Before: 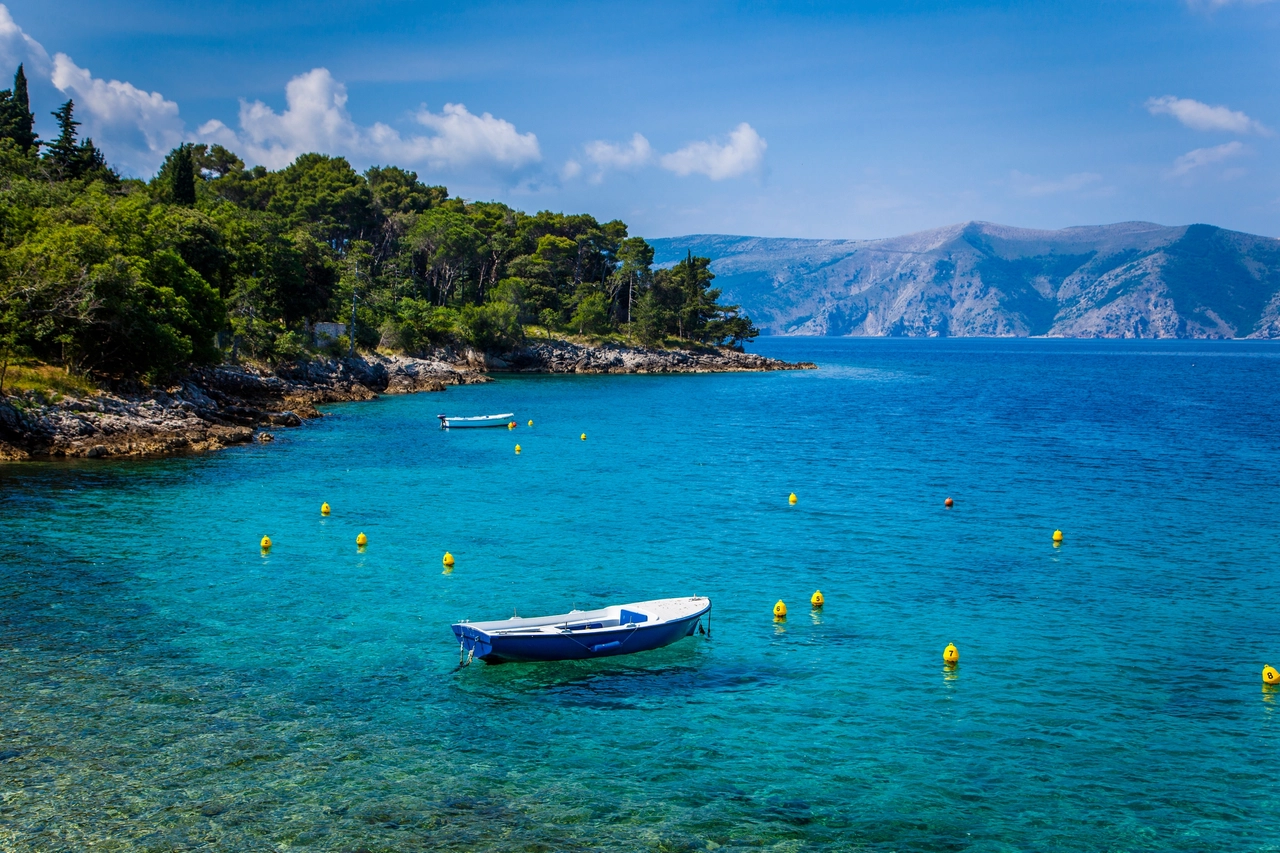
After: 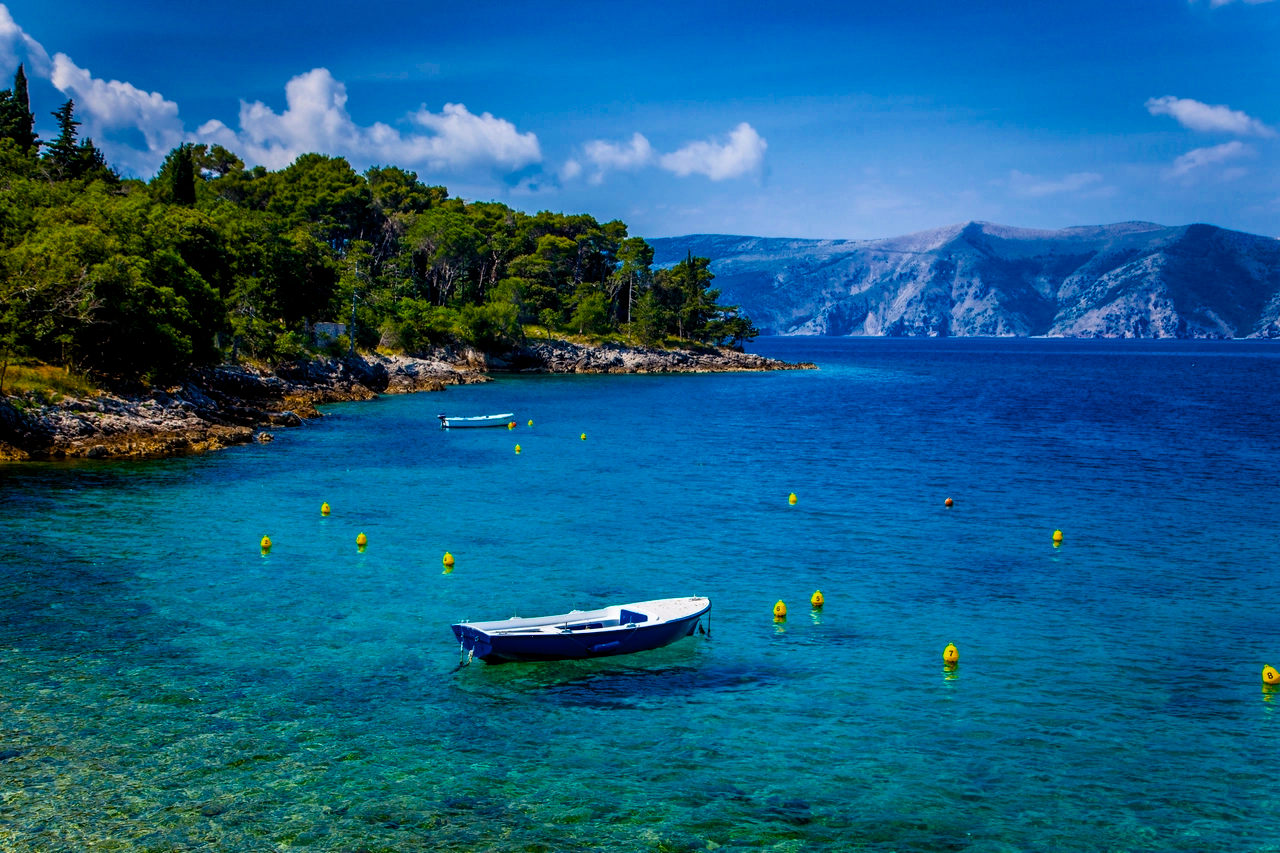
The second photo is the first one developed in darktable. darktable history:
color balance rgb: global offset › luminance -0.487%, linear chroma grading › shadows -8.583%, linear chroma grading › global chroma 9.962%, perceptual saturation grading › global saturation 19.454%, global vibrance 16.266%, saturation formula JzAzBz (2021)
color zones: curves: ch0 [(0.25, 0.5) (0.428, 0.473) (0.75, 0.5)]; ch1 [(0.243, 0.479) (0.398, 0.452) (0.75, 0.5)], mix -137.22%
